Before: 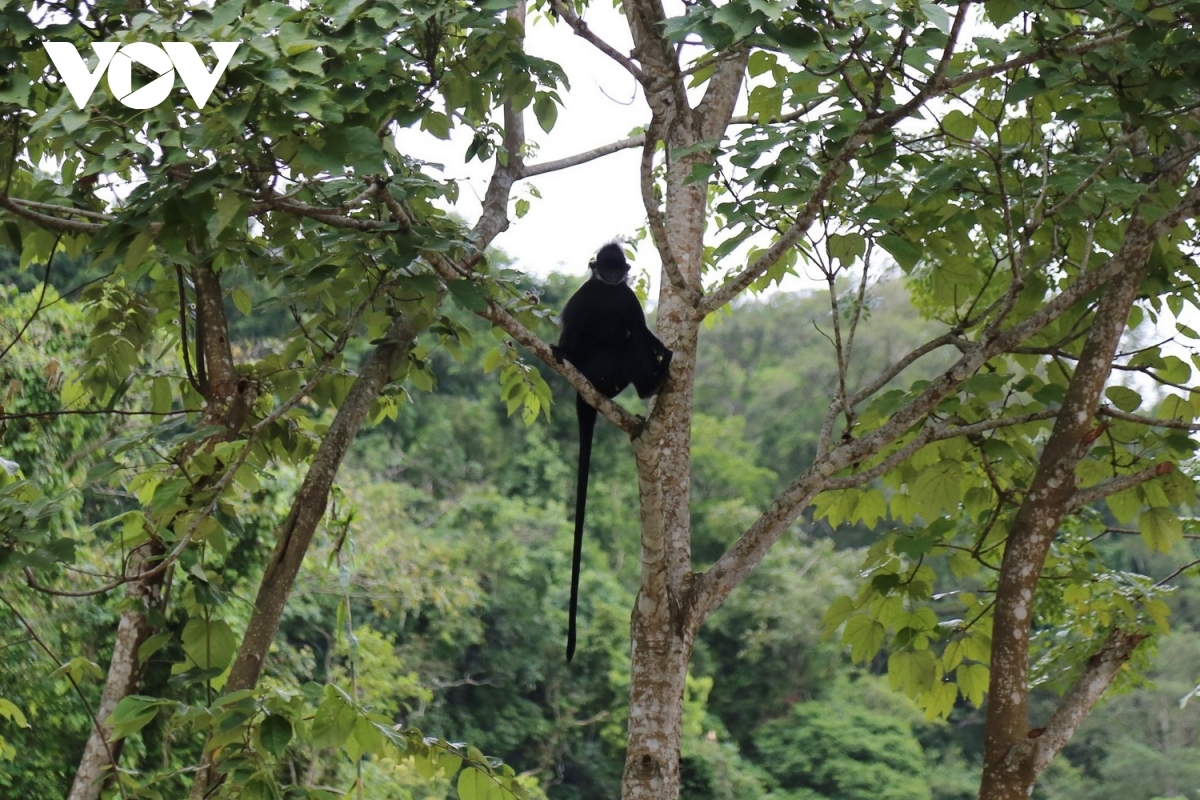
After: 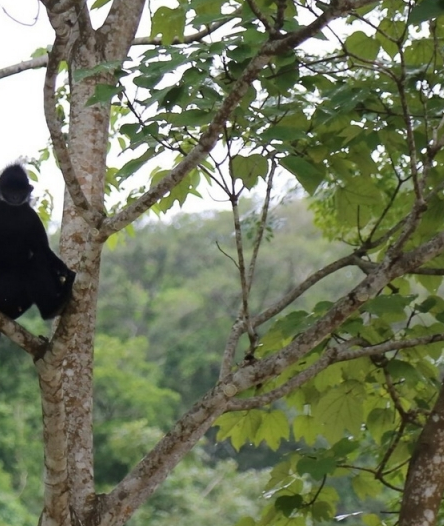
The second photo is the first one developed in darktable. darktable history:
crop and rotate: left 49.79%, top 10.108%, right 13.153%, bottom 24.109%
